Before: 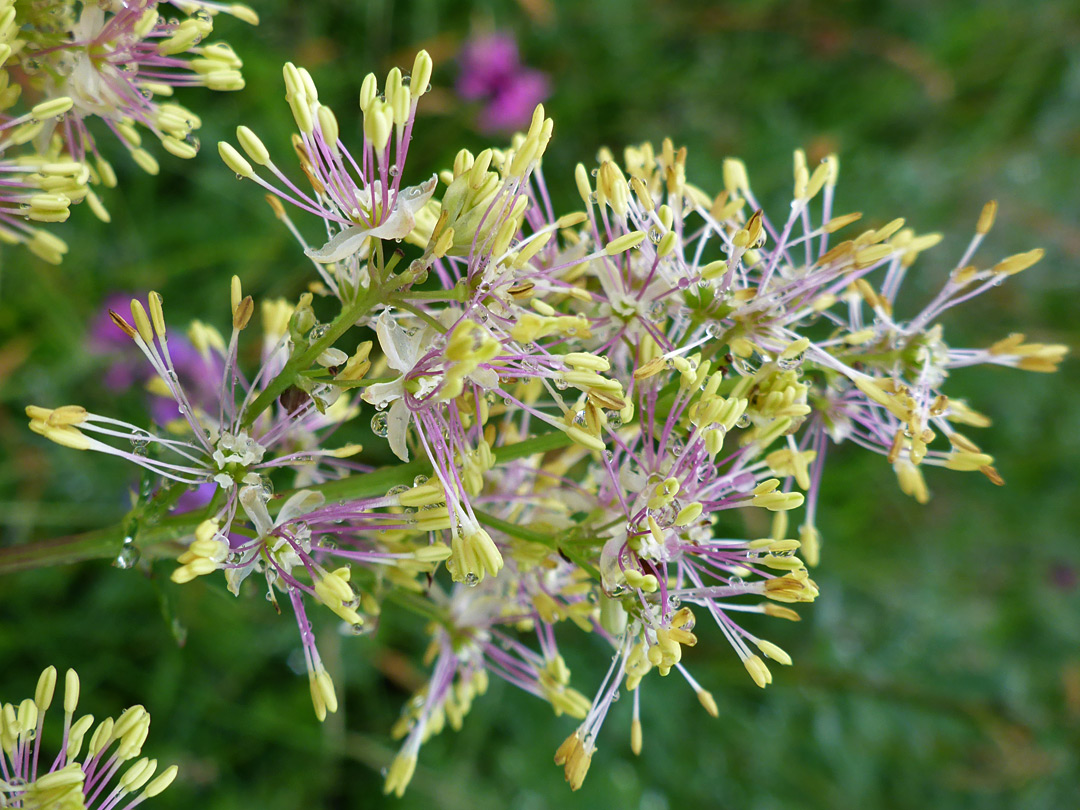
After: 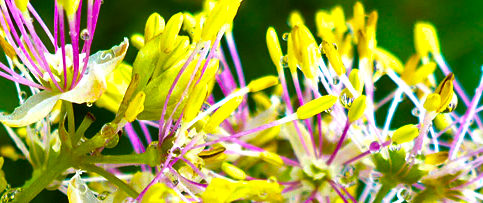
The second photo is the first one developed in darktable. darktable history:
crop: left 28.64%, top 16.832%, right 26.637%, bottom 58.055%
color balance rgb: linear chroma grading › shadows -40%, linear chroma grading › highlights 40%, linear chroma grading › global chroma 45%, linear chroma grading › mid-tones -30%, perceptual saturation grading › global saturation 55%, perceptual saturation grading › highlights -50%, perceptual saturation grading › mid-tones 40%, perceptual saturation grading › shadows 30%, perceptual brilliance grading › global brilliance 20%, perceptual brilliance grading › shadows -40%, global vibrance 35%
